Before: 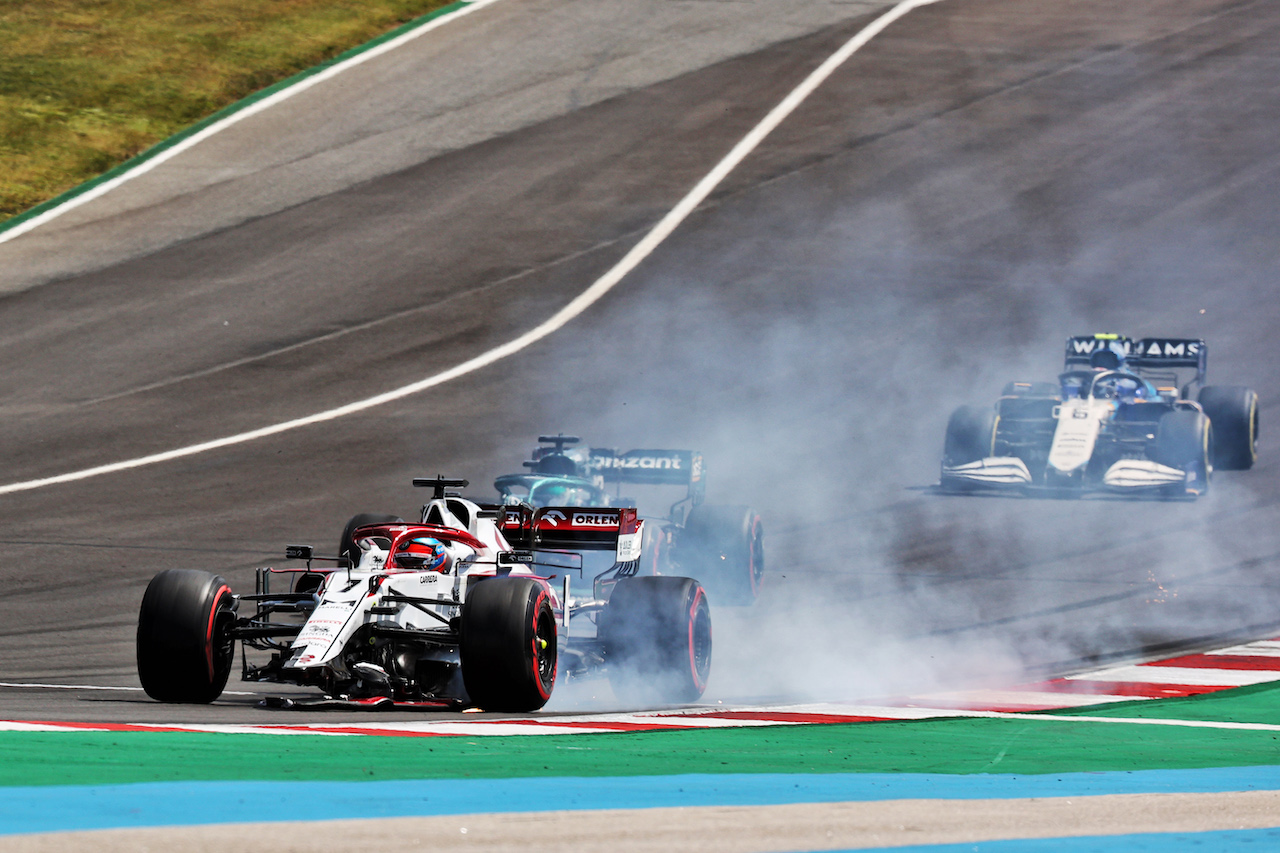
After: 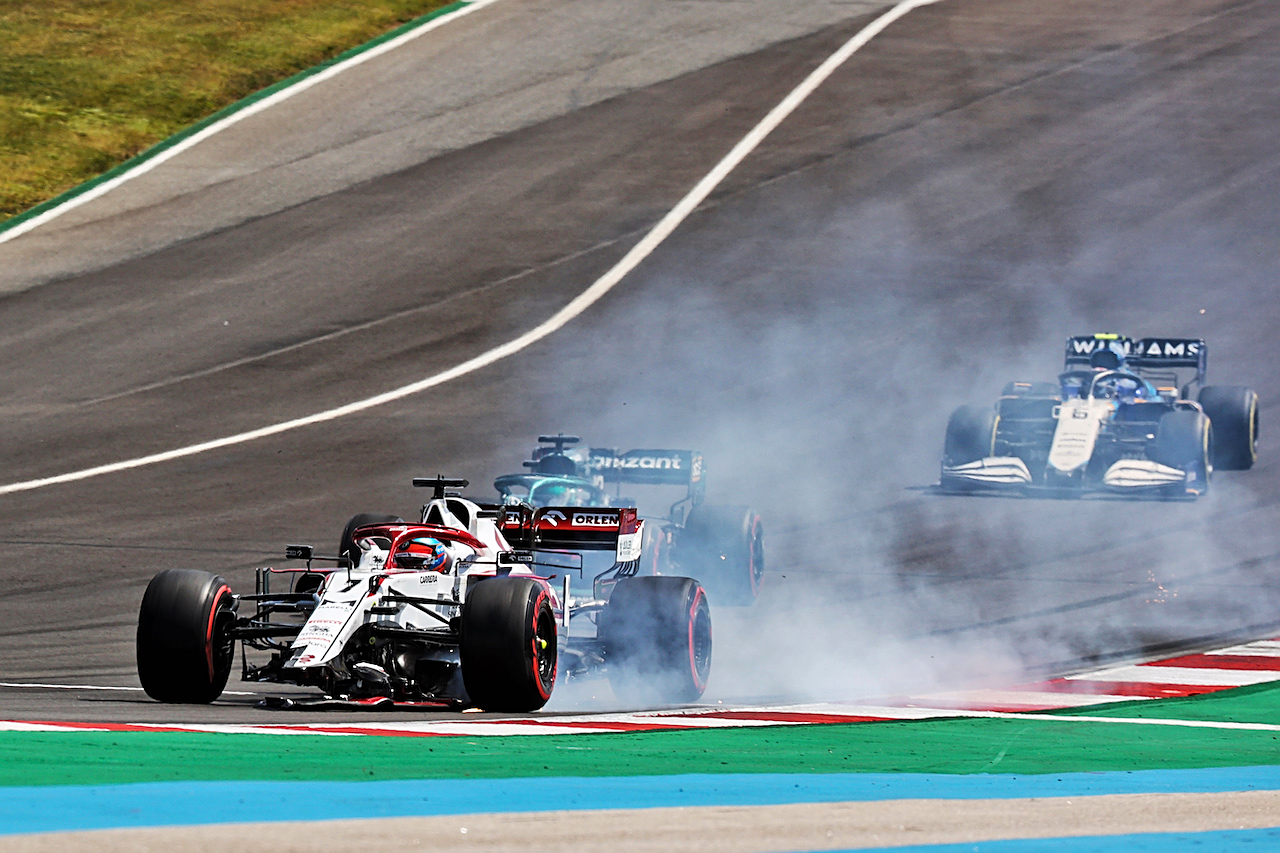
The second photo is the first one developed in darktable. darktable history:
color balance rgb: perceptual saturation grading › global saturation -0.028%, global vibrance 20%
sharpen: on, module defaults
tone equalizer: edges refinement/feathering 500, mask exposure compensation -1.57 EV, preserve details no
